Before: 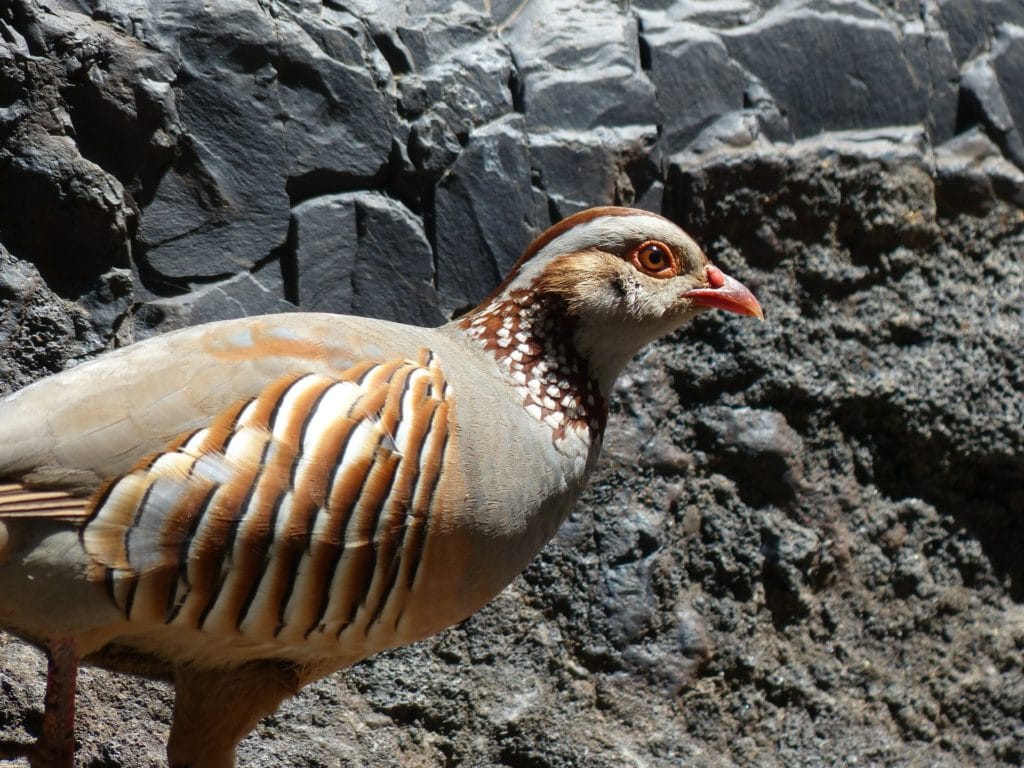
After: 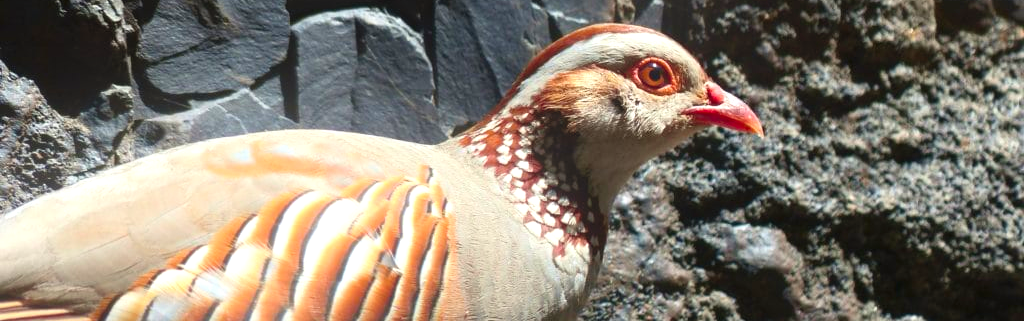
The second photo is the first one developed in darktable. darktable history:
color calibration: output R [0.946, 0.065, -0.013, 0], output G [-0.246, 1.264, -0.017, 0], output B [0.046, -0.098, 1.05, 0], illuminant custom, x 0.344, y 0.359, temperature 5045.54 K
crop and rotate: top 23.84%, bottom 34.294%
exposure: exposure 0.493 EV, compensate highlight preservation false
tone curve: curves: ch0 [(0, 0.024) (0.119, 0.146) (0.474, 0.485) (0.718, 0.739) (0.817, 0.839) (1, 0.998)]; ch1 [(0, 0) (0.377, 0.416) (0.439, 0.451) (0.477, 0.477) (0.501, 0.503) (0.538, 0.544) (0.58, 0.602) (0.664, 0.676) (0.783, 0.804) (1, 1)]; ch2 [(0, 0) (0.38, 0.405) (0.463, 0.456) (0.498, 0.497) (0.524, 0.535) (0.578, 0.576) (0.648, 0.665) (1, 1)], color space Lab, independent channels, preserve colors none
bloom: size 13.65%, threshold 98.39%, strength 4.82%
